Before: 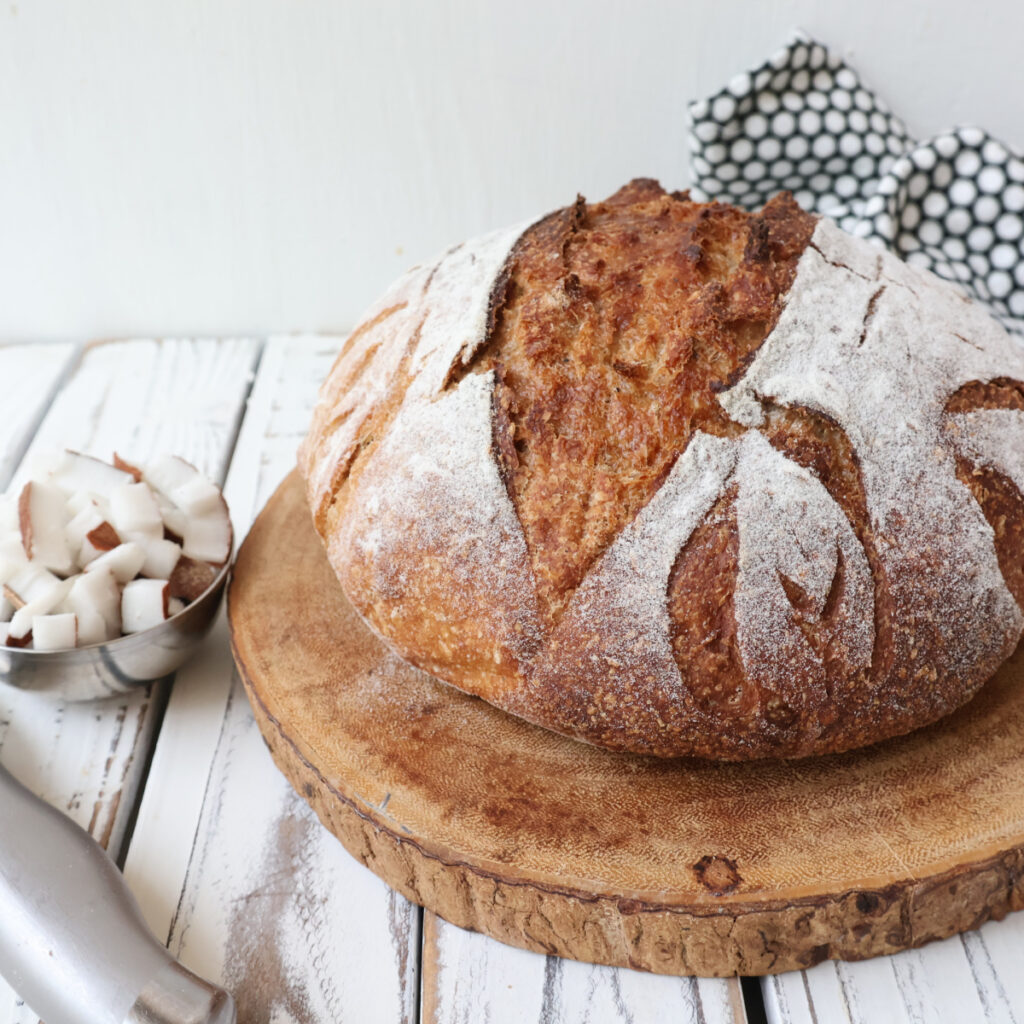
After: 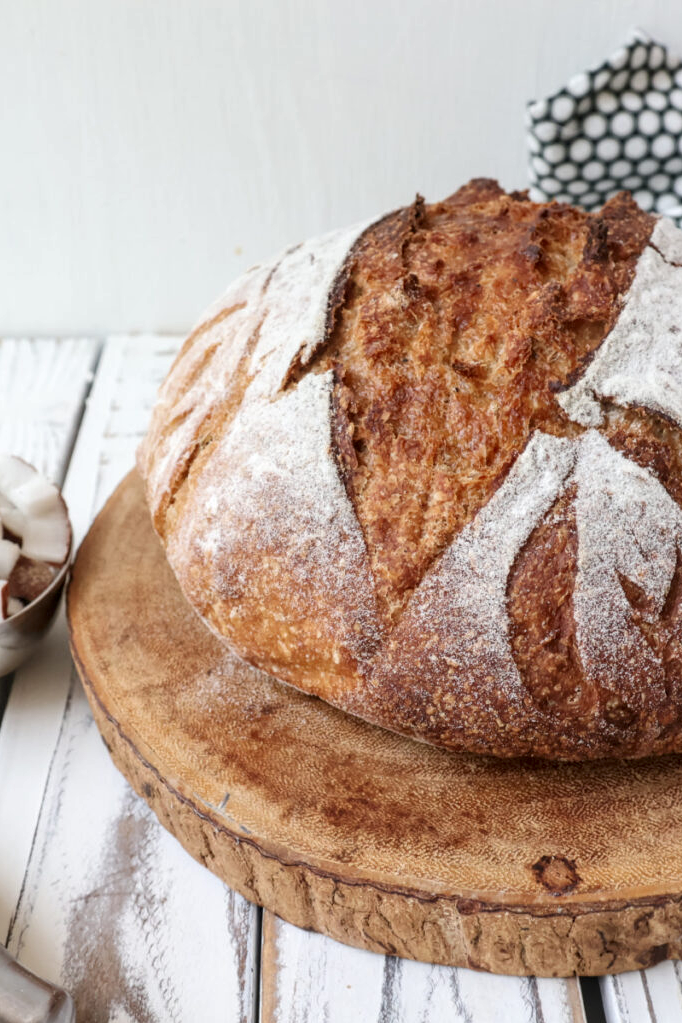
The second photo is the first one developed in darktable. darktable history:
local contrast: on, module defaults
crop and rotate: left 15.754%, right 17.579%
exposure: compensate highlight preservation false
